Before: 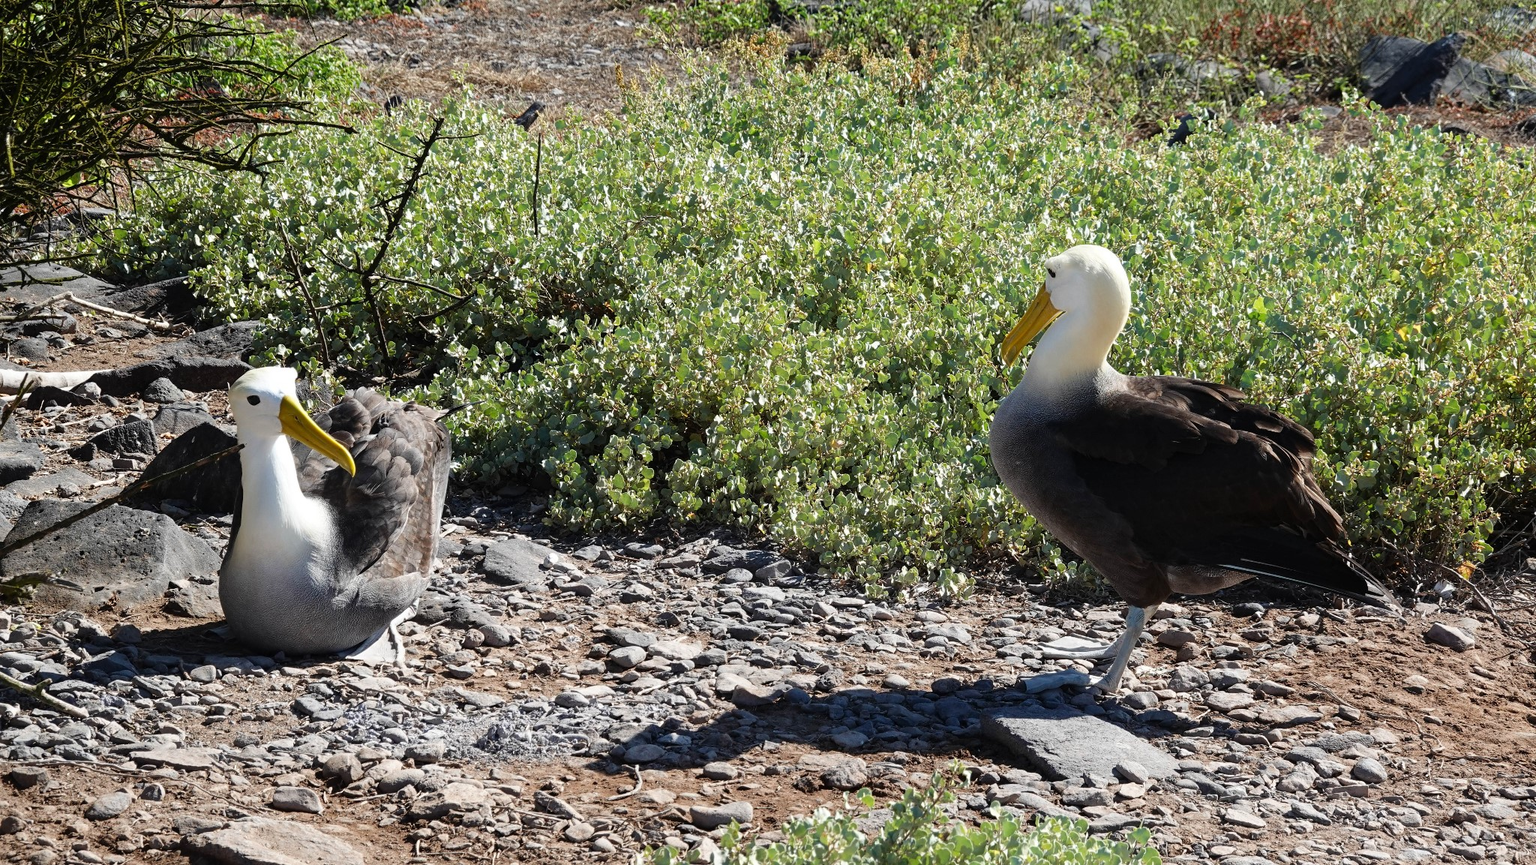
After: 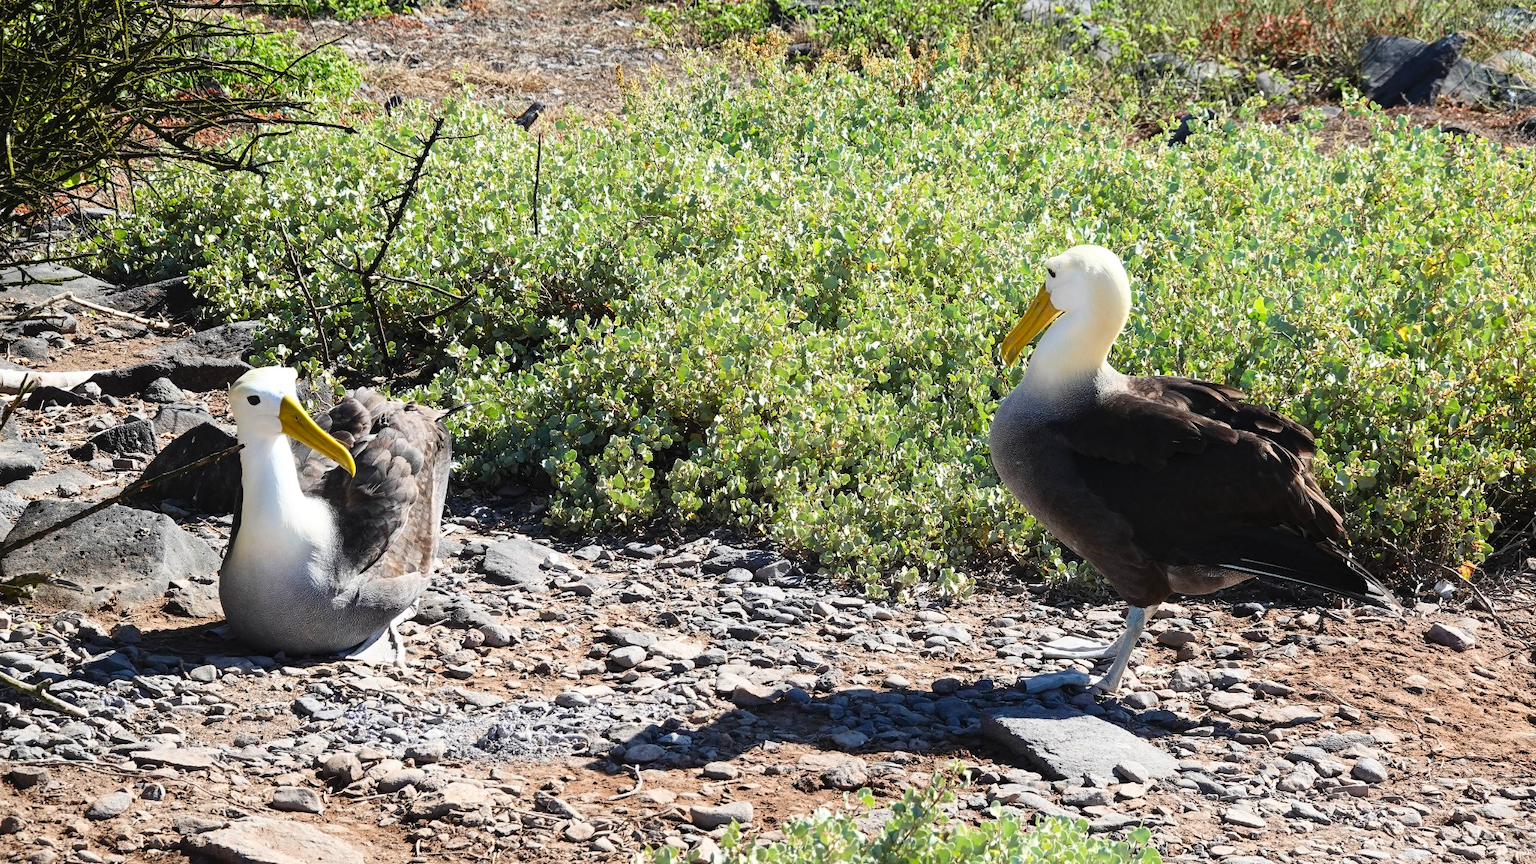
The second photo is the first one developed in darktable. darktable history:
contrast brightness saturation: contrast 0.199, brightness 0.17, saturation 0.223
